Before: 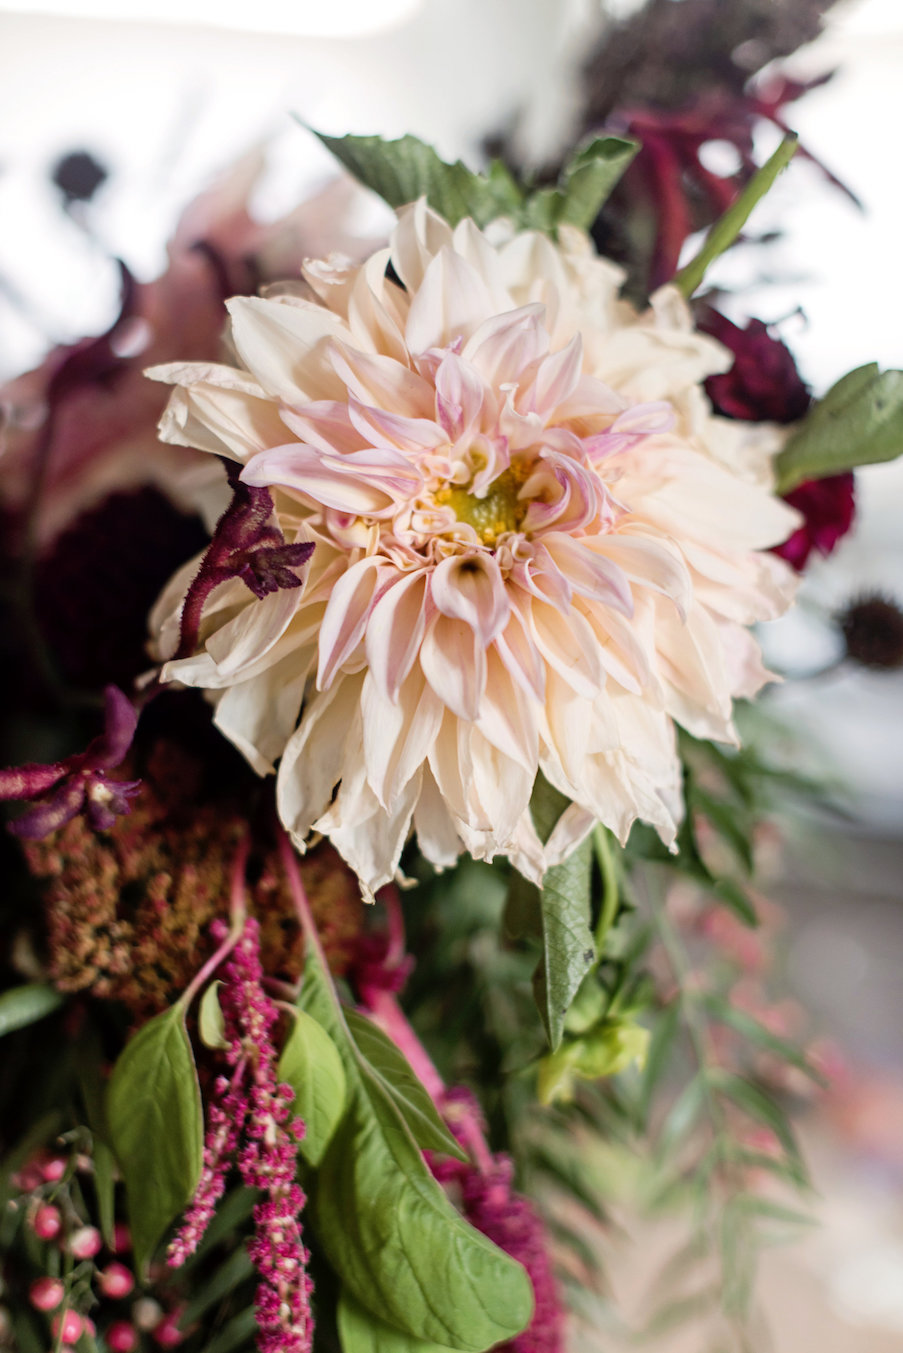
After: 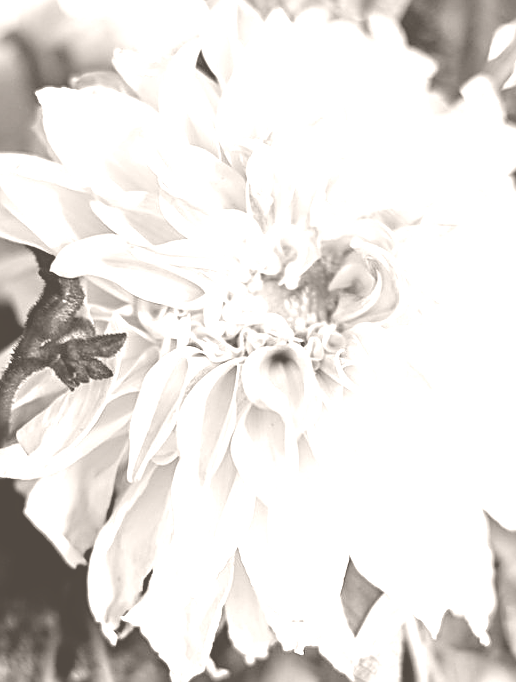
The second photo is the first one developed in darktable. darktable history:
crop: left 20.932%, top 15.471%, right 21.848%, bottom 34.081%
graduated density: density 0.38 EV, hardness 21%, rotation -6.11°, saturation 32%
sharpen: on, module defaults
colorize: hue 34.49°, saturation 35.33%, source mix 100%, lightness 55%, version 1
exposure: black level correction 0.001, exposure 0.3 EV, compensate highlight preservation false
contrast brightness saturation: contrast 0.03, brightness -0.04
